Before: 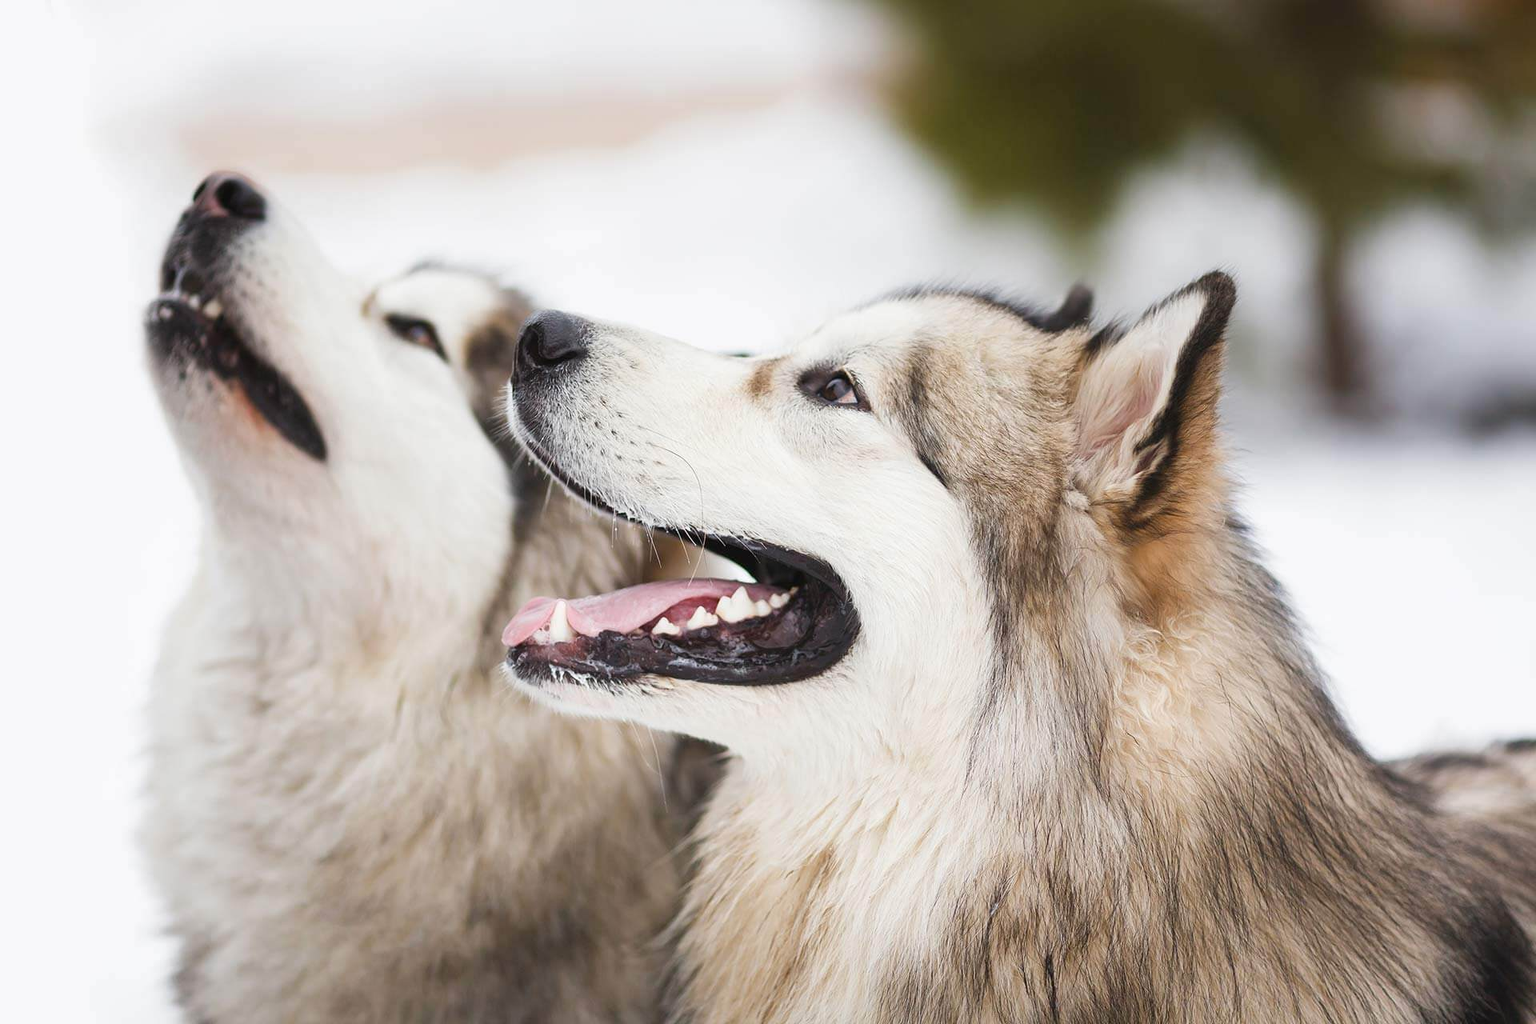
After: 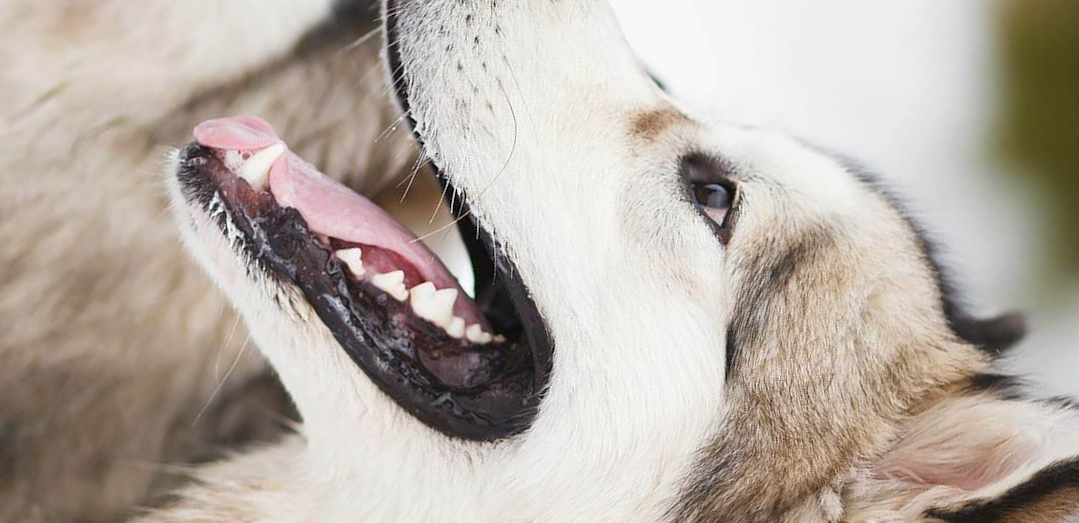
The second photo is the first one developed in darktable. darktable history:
crop and rotate: angle -44.37°, top 16.149%, right 0.863%, bottom 11.678%
